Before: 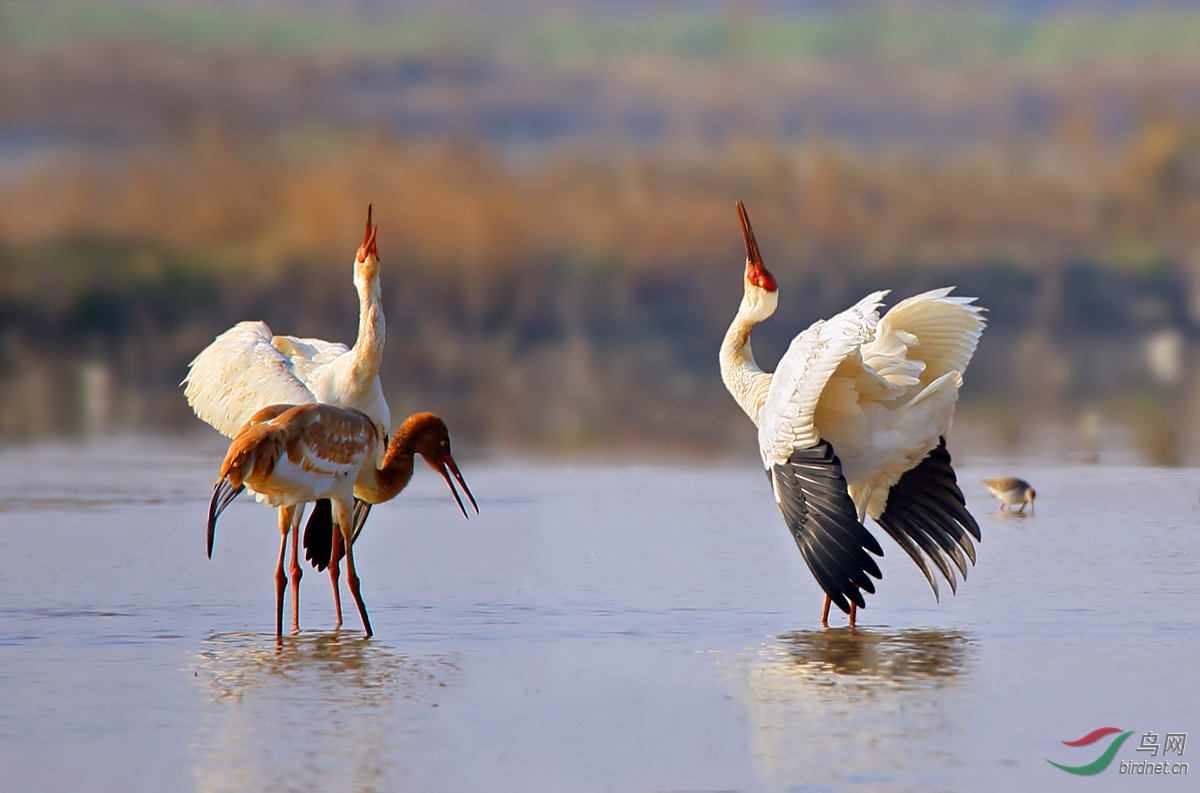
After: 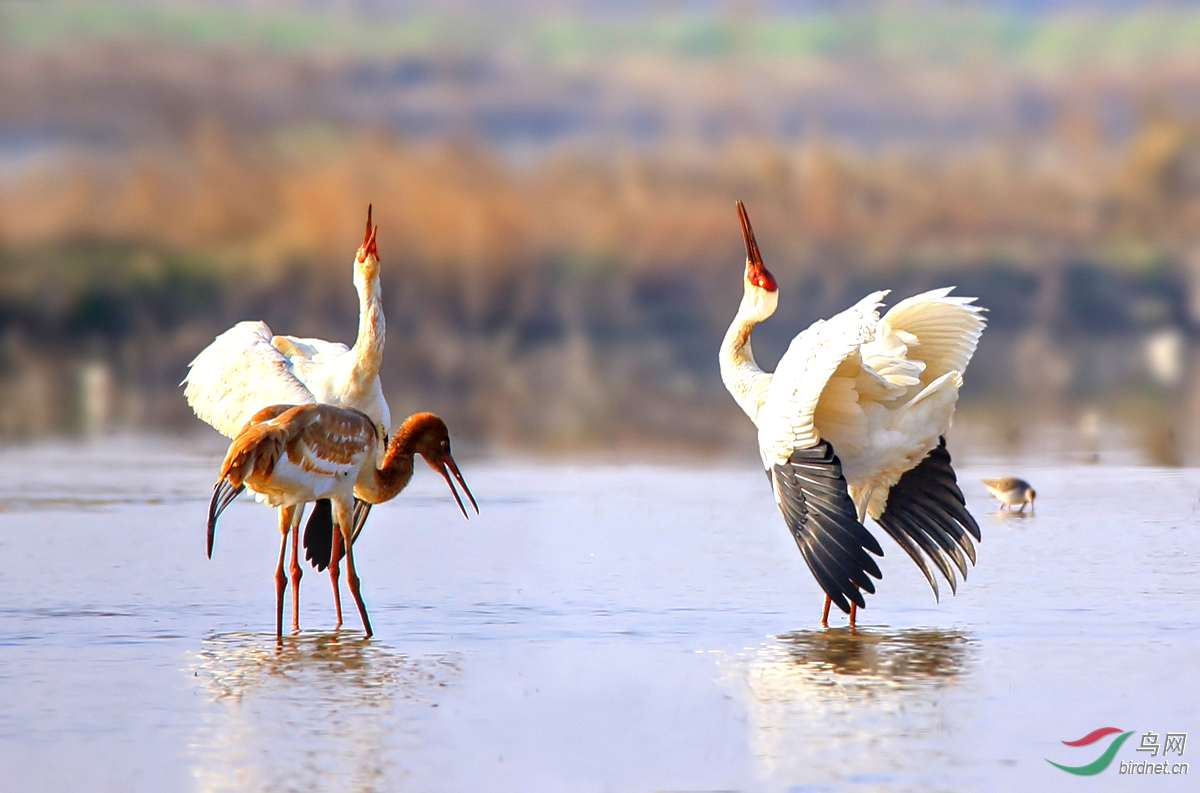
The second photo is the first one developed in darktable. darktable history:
local contrast: on, module defaults
exposure: black level correction 0, exposure 0.701 EV, compensate highlight preservation false
